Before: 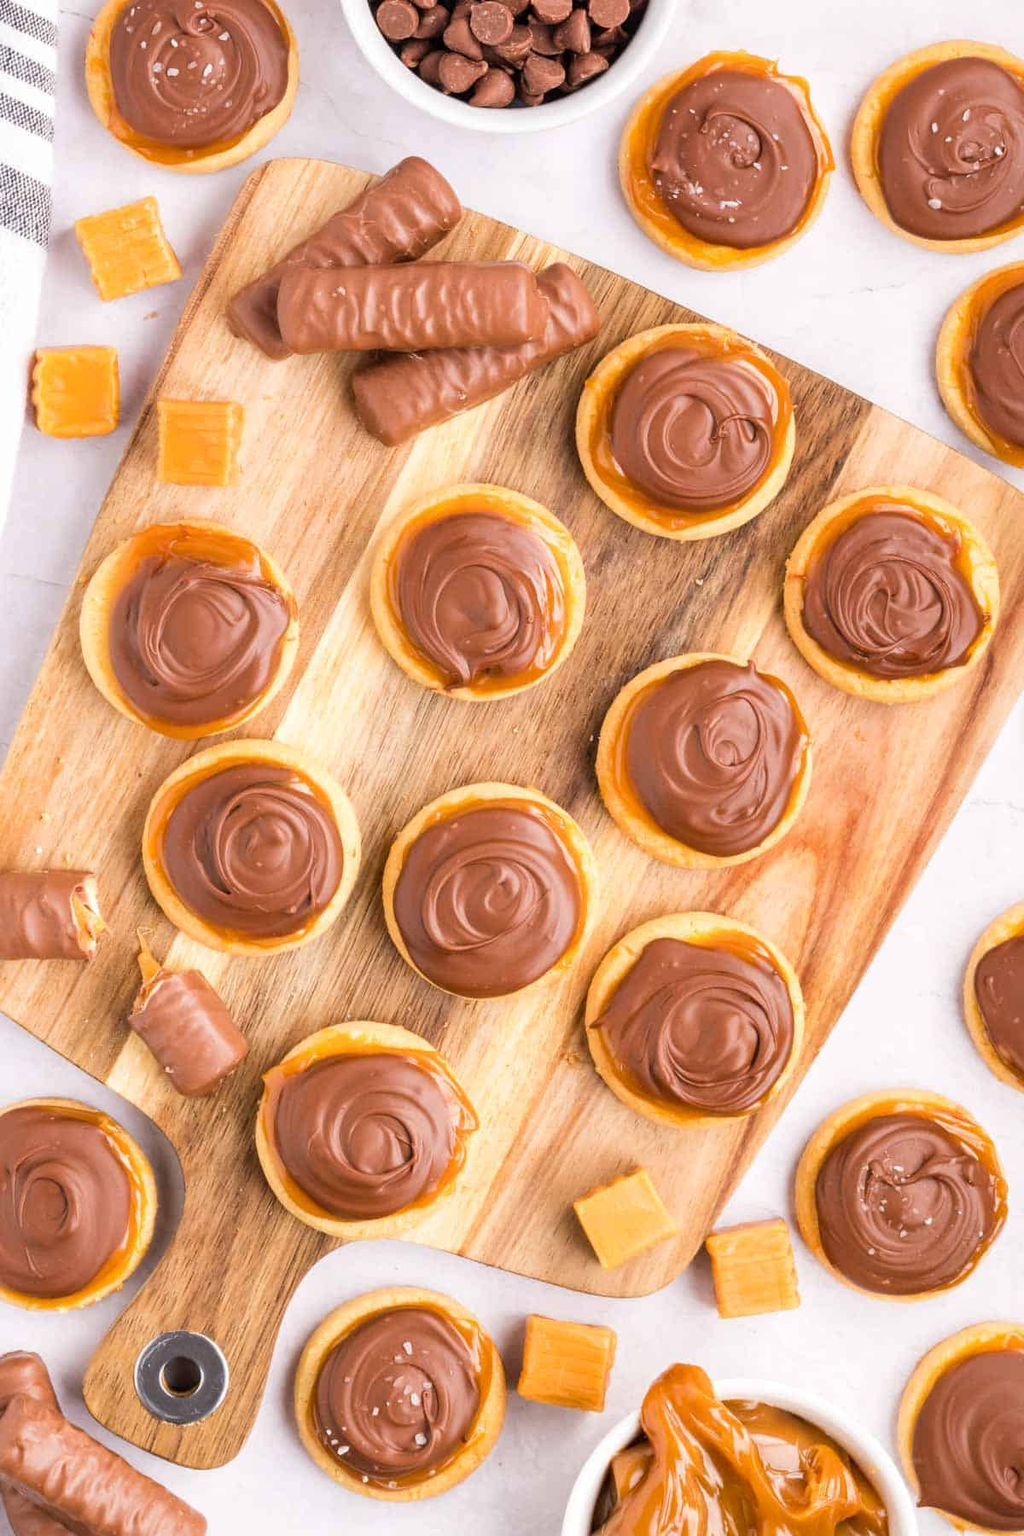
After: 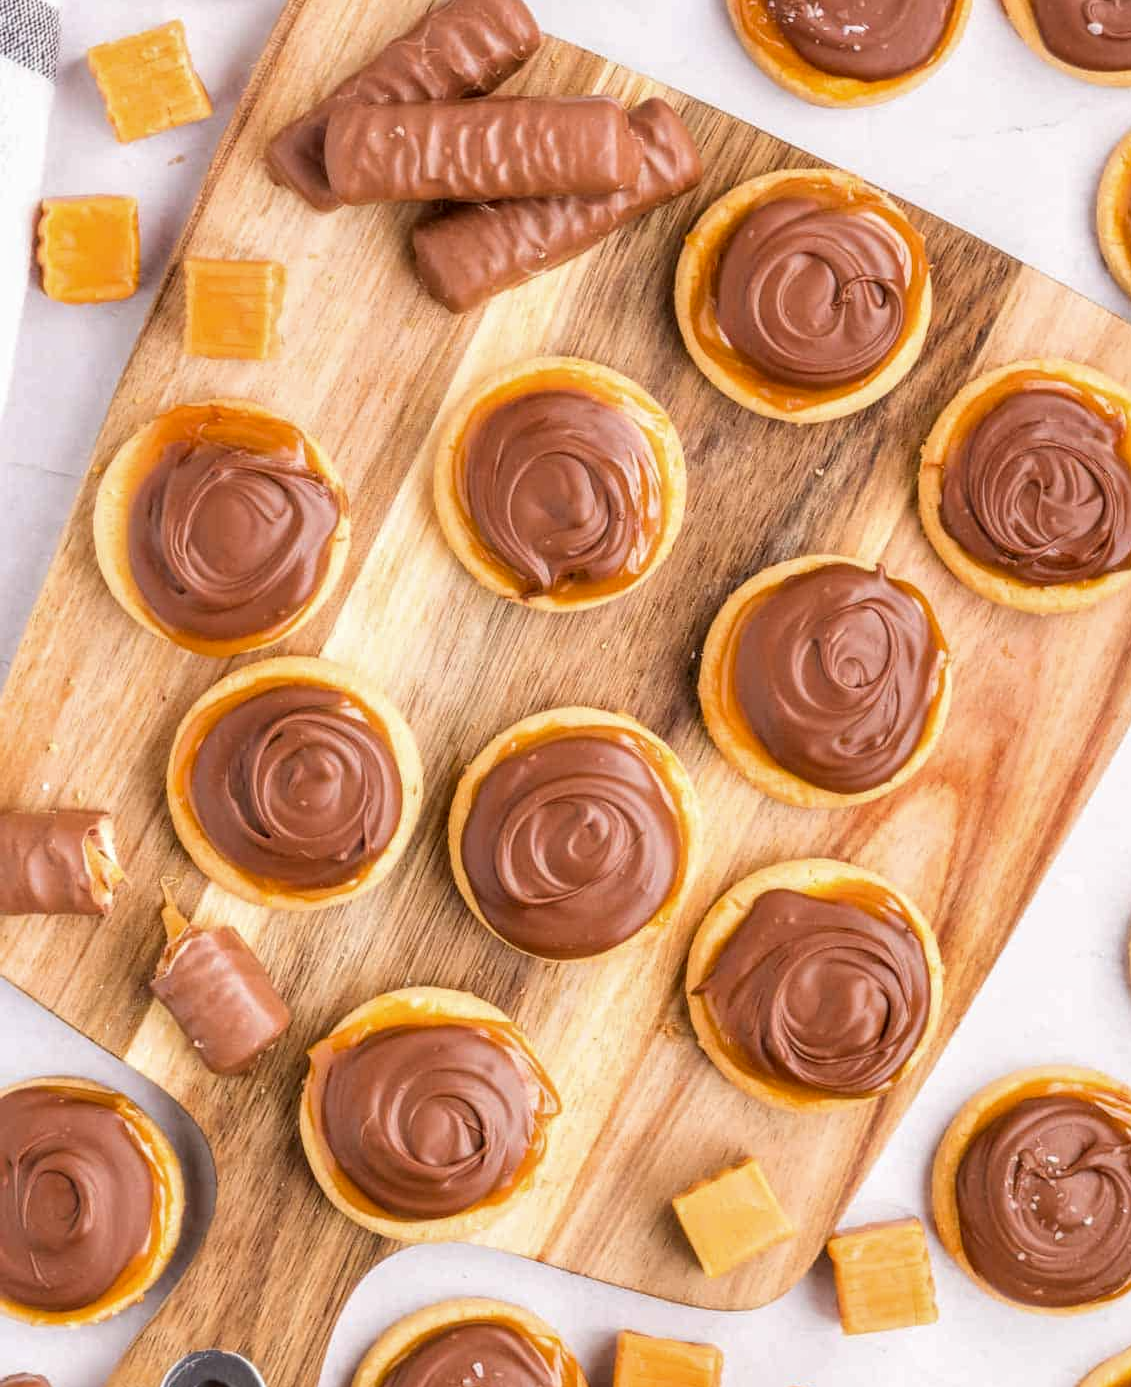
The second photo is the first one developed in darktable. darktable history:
crop and rotate: angle 0.03°, top 11.643%, right 5.651%, bottom 11.189%
local contrast: on, module defaults
exposure: black level correction 0.001, exposure -0.125 EV, compensate exposure bias true, compensate highlight preservation false
